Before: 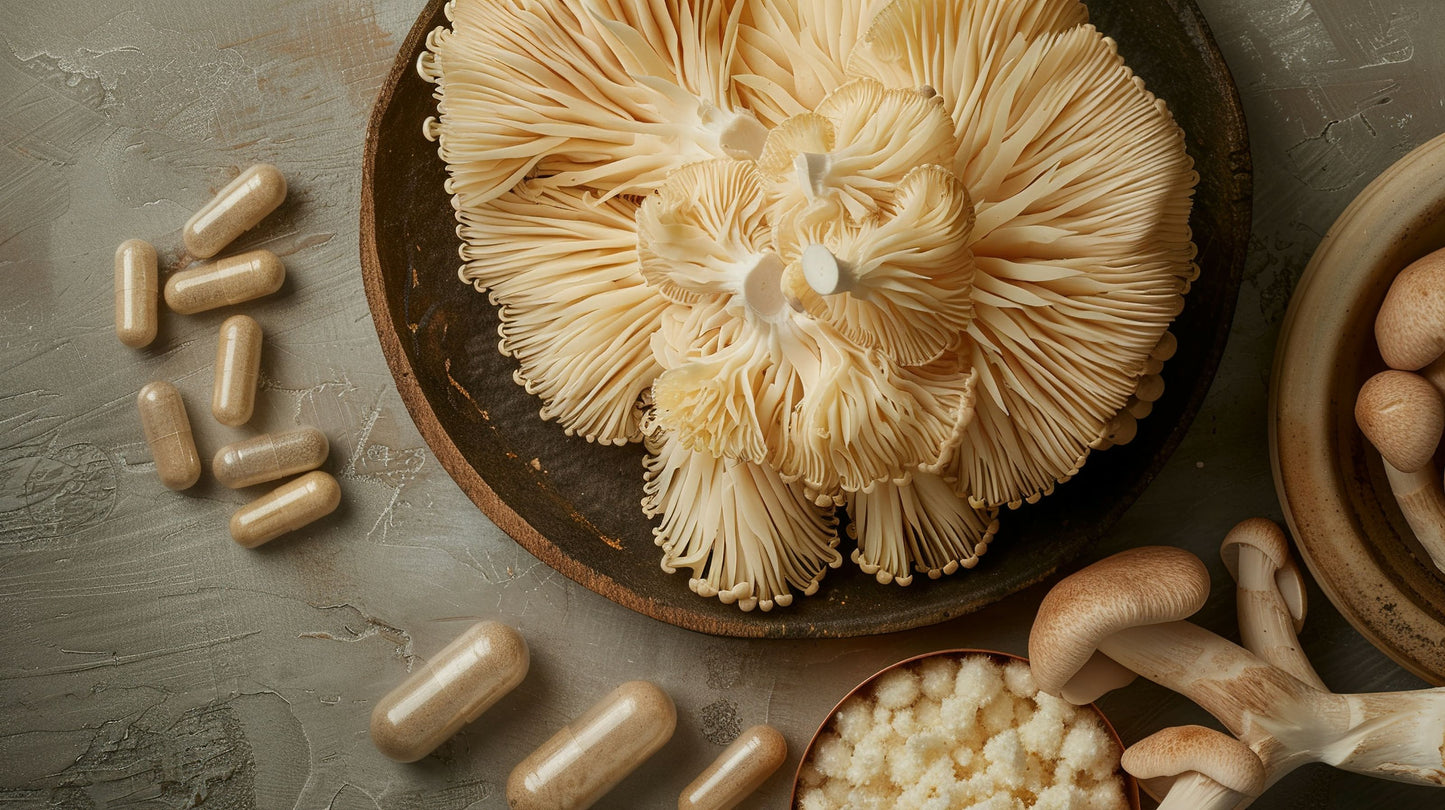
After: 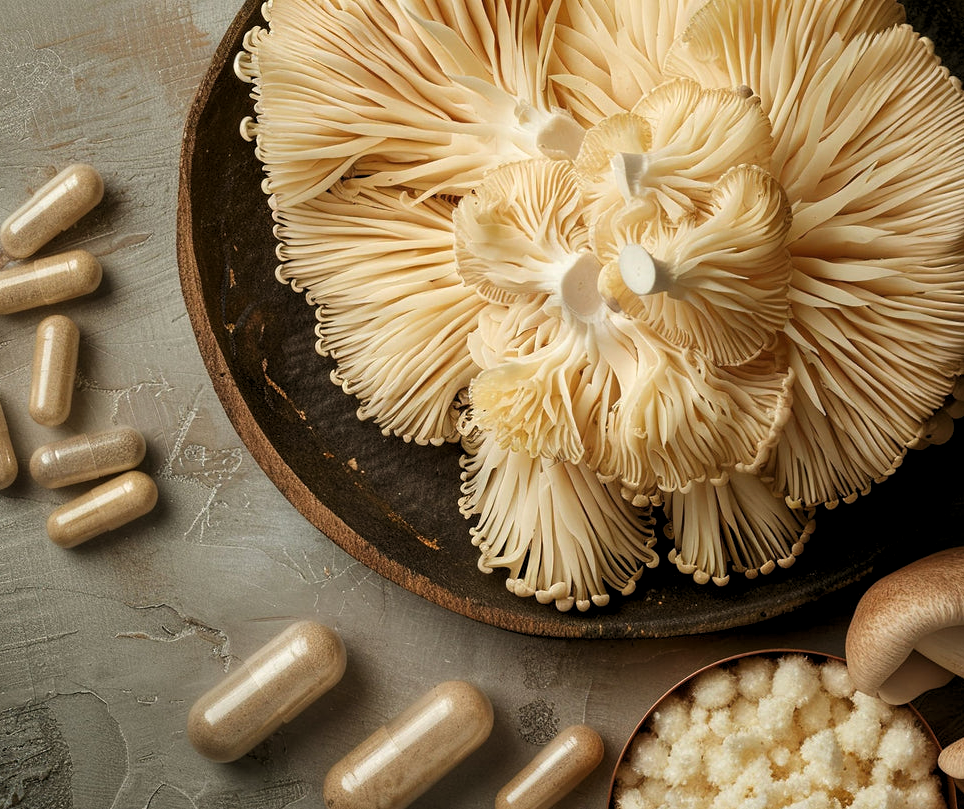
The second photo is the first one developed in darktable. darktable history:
exposure: compensate highlight preservation false
levels: levels [0.062, 0.494, 0.925]
crop and rotate: left 12.668%, right 20.583%
